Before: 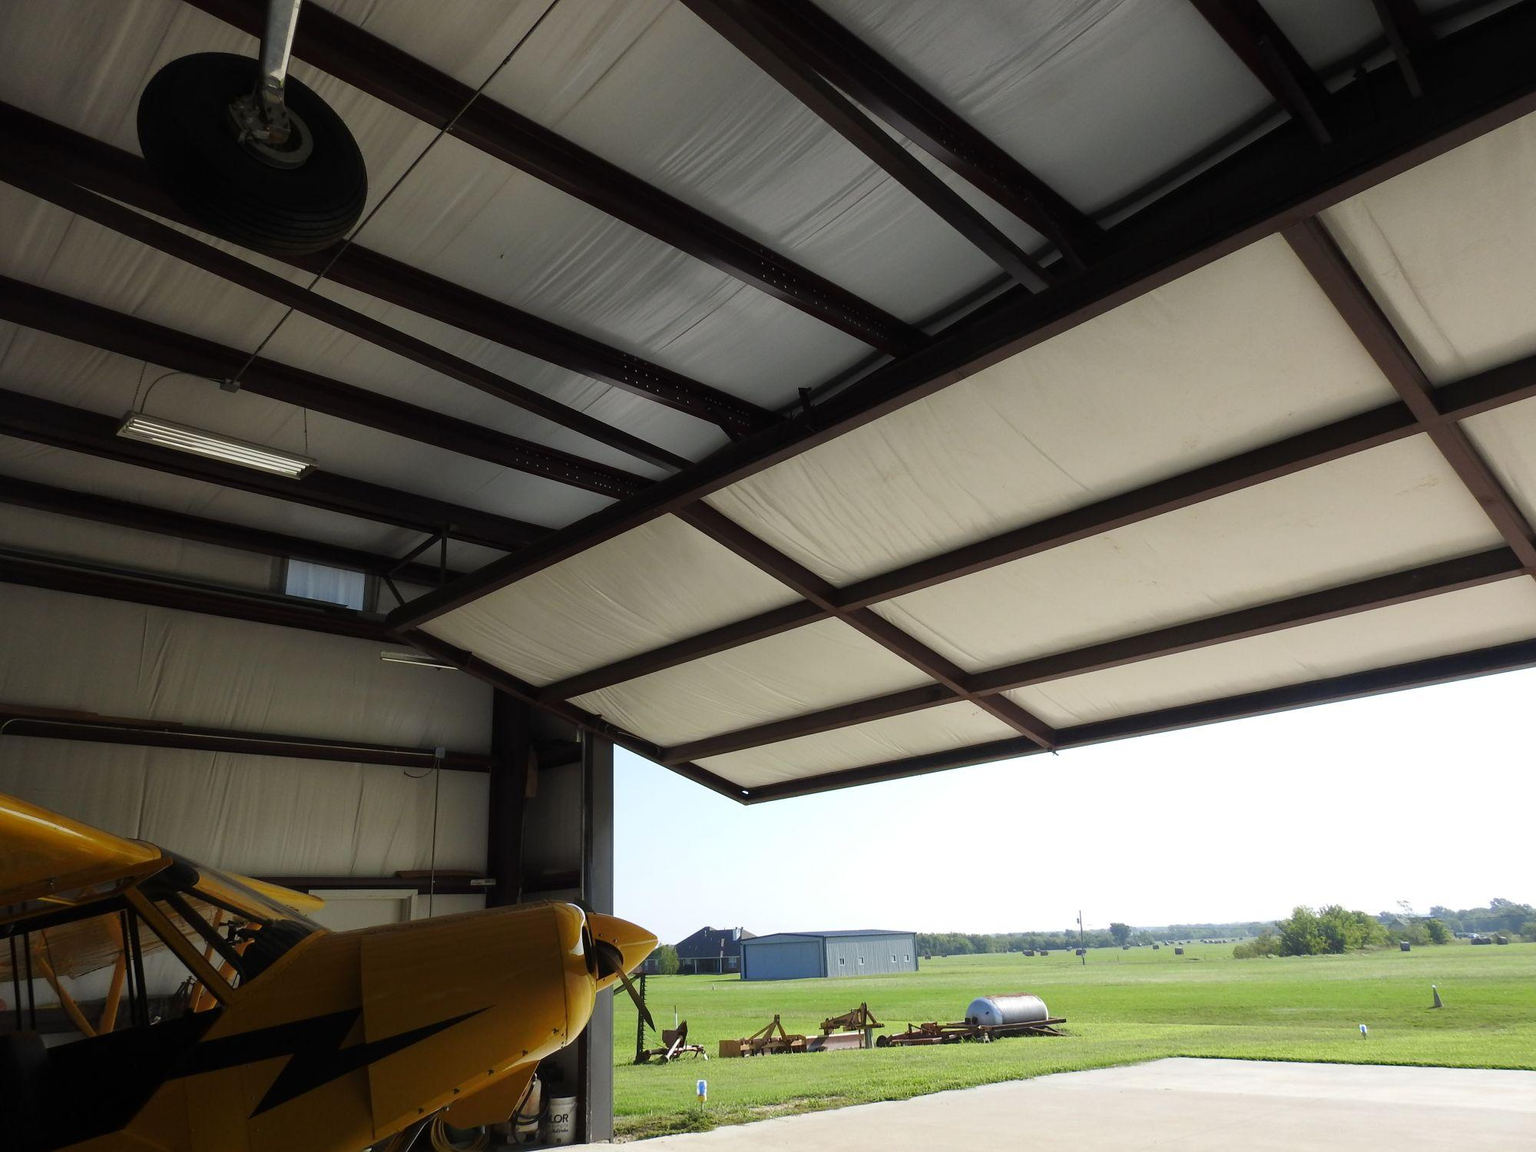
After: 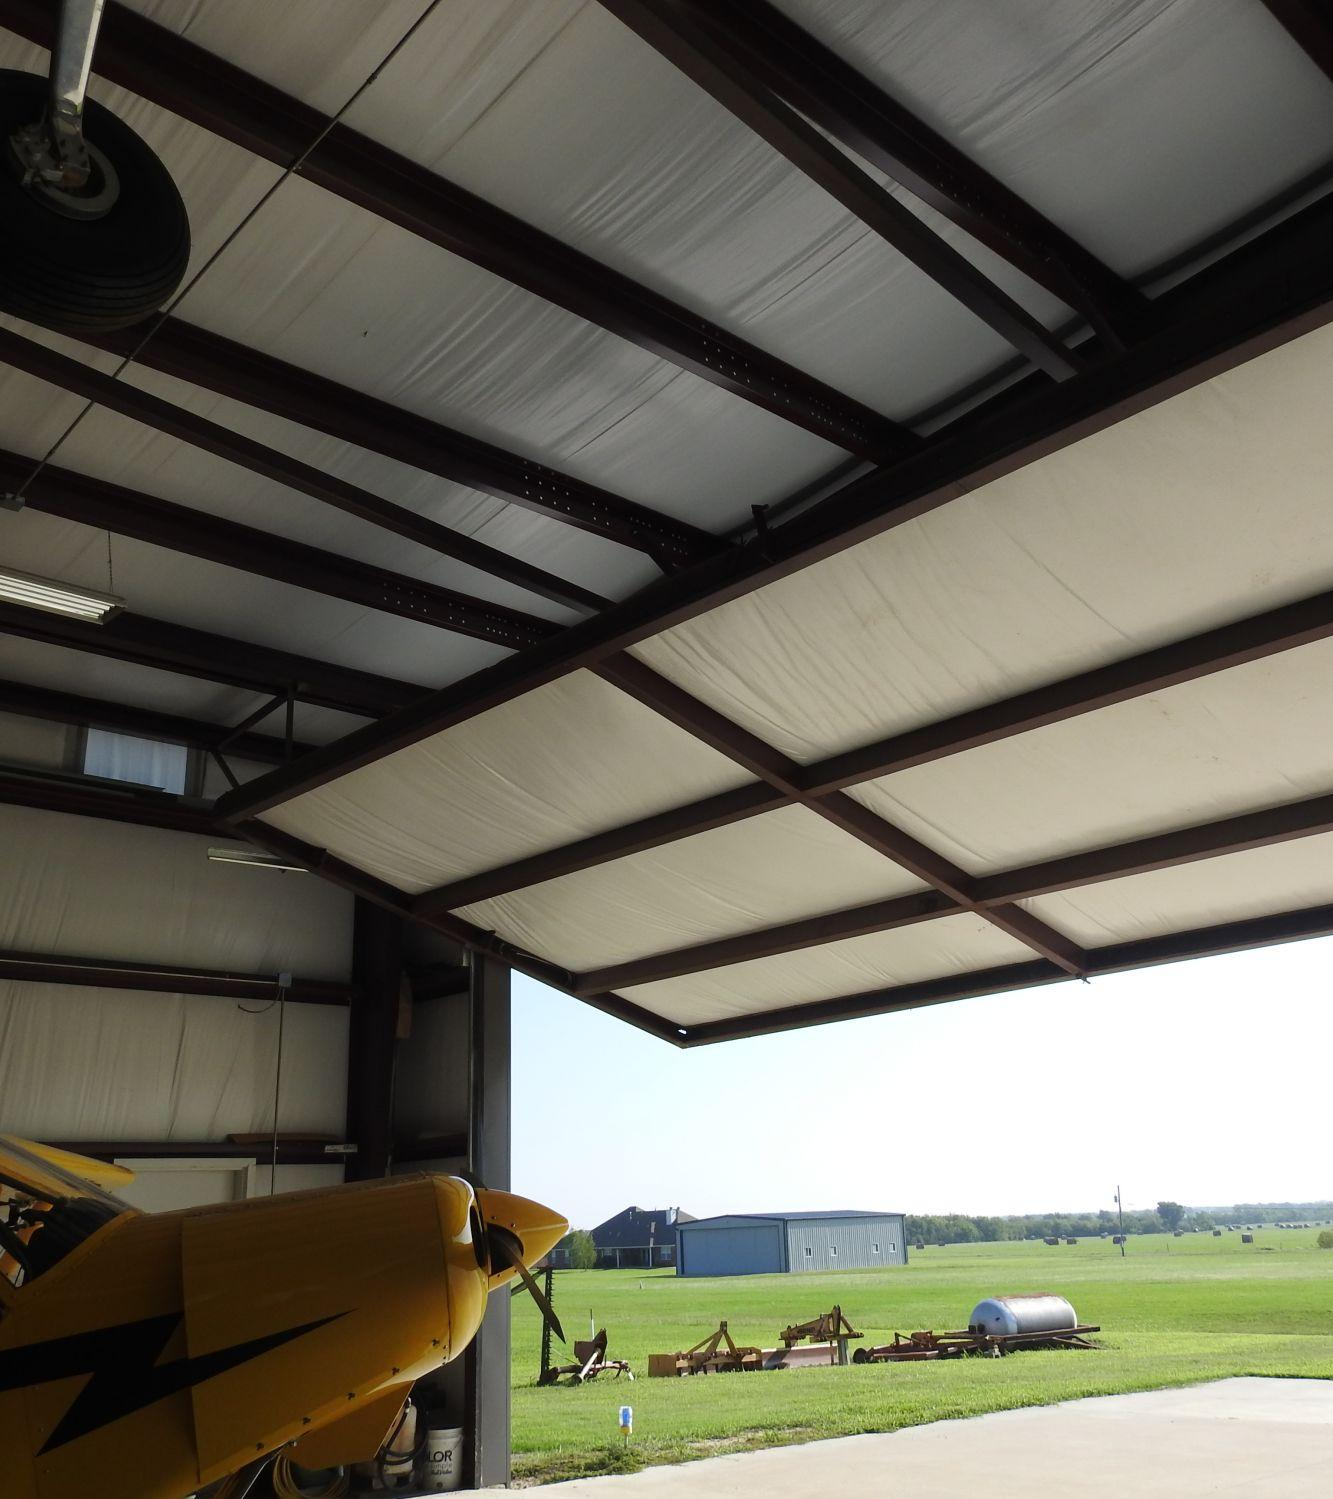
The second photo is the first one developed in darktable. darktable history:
crop and rotate: left 14.436%, right 18.898%
exposure: compensate highlight preservation false
